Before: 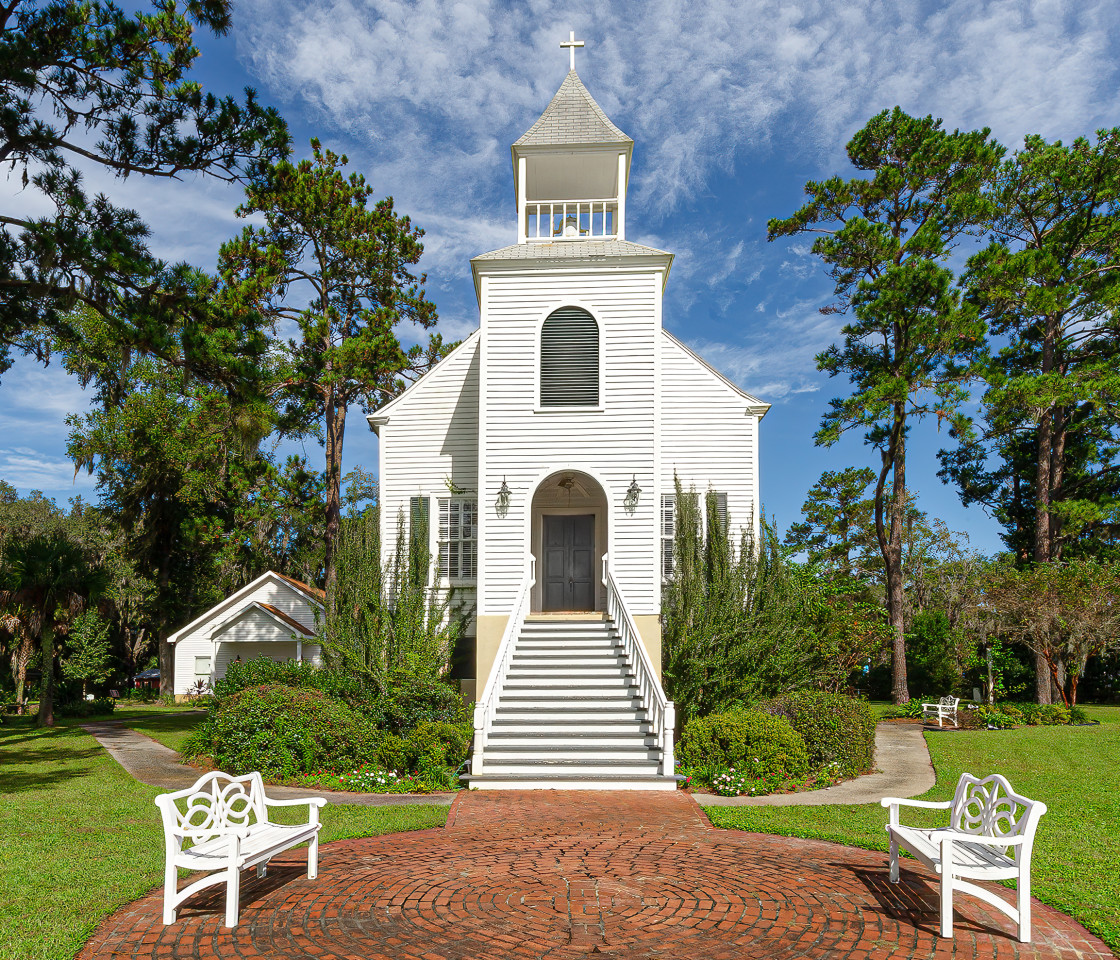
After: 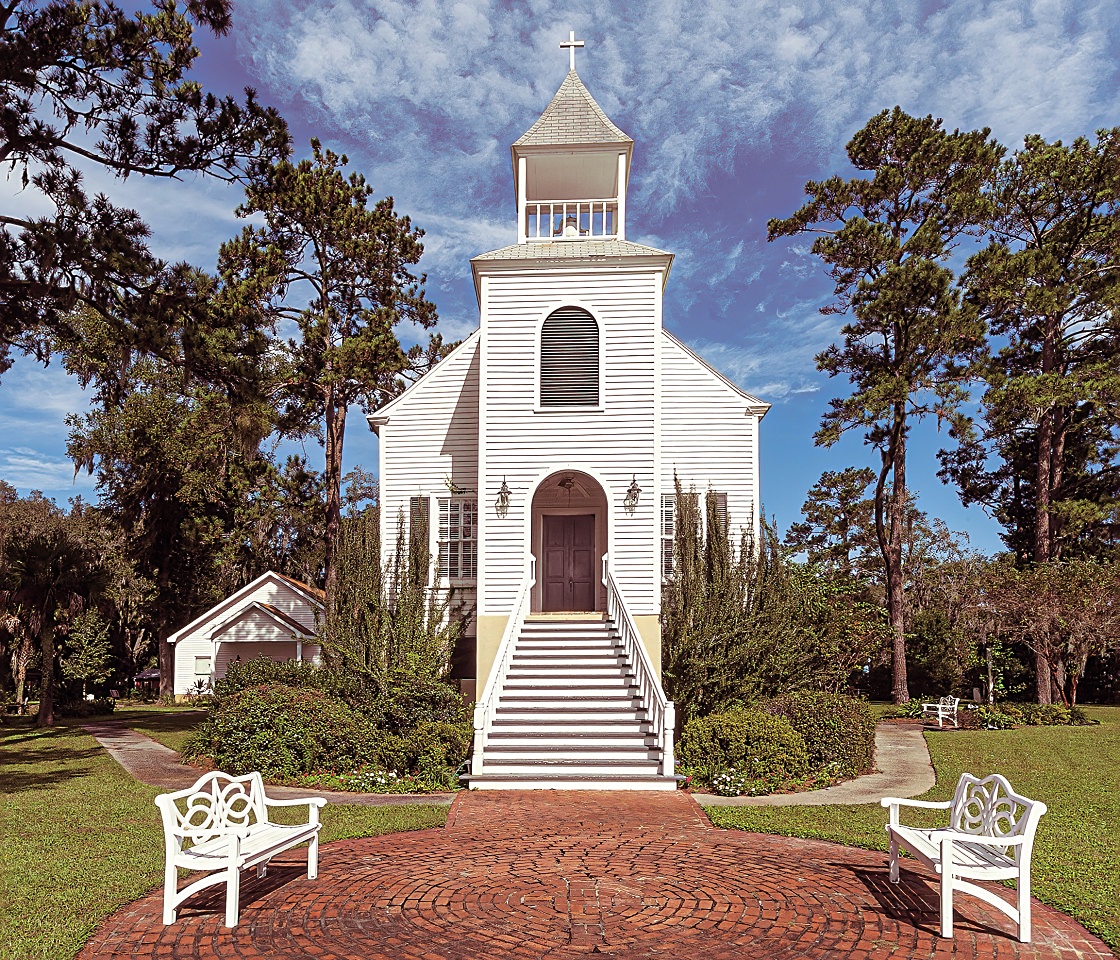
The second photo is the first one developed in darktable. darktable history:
sharpen: amount 0.6
split-toning: on, module defaults
color correction: highlights a* 0.207, highlights b* 2.7, shadows a* -0.874, shadows b* -4.78
